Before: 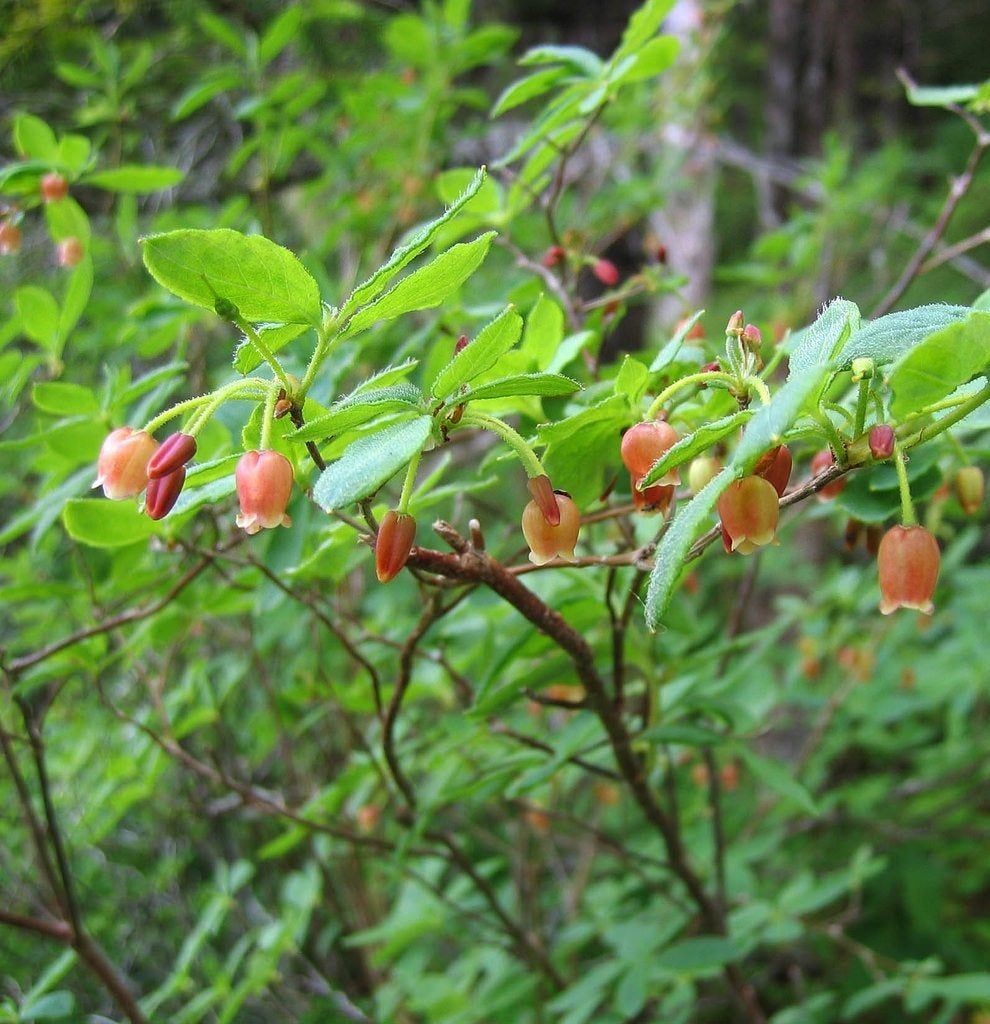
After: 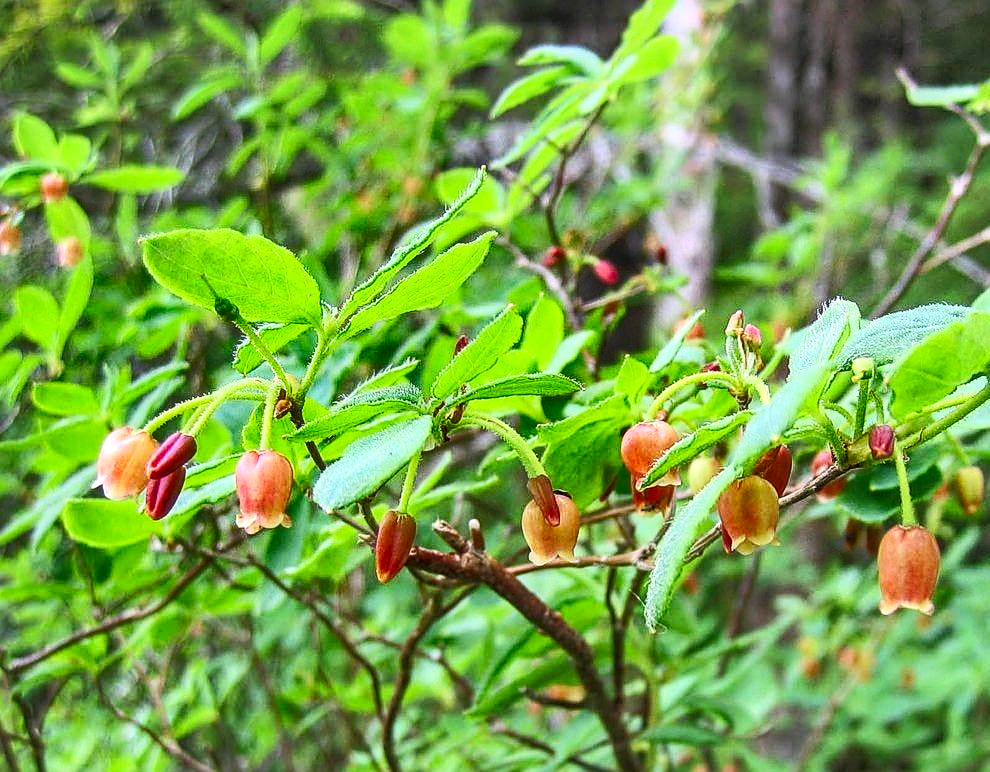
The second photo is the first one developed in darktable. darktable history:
crop: bottom 24.592%
local contrast: detail 130%
tone equalizer: edges refinement/feathering 500, mask exposure compensation -1.57 EV, preserve details no
sharpen: on, module defaults
exposure: black level correction 0, exposure 0.5 EV, compensate highlight preservation false
shadows and highlights: radius 108.58, shadows 41.3, highlights -73.01, low approximation 0.01, soften with gaussian
base curve: curves: ch0 [(0, 0) (0.088, 0.125) (0.176, 0.251) (0.354, 0.501) (0.613, 0.749) (1, 0.877)]
